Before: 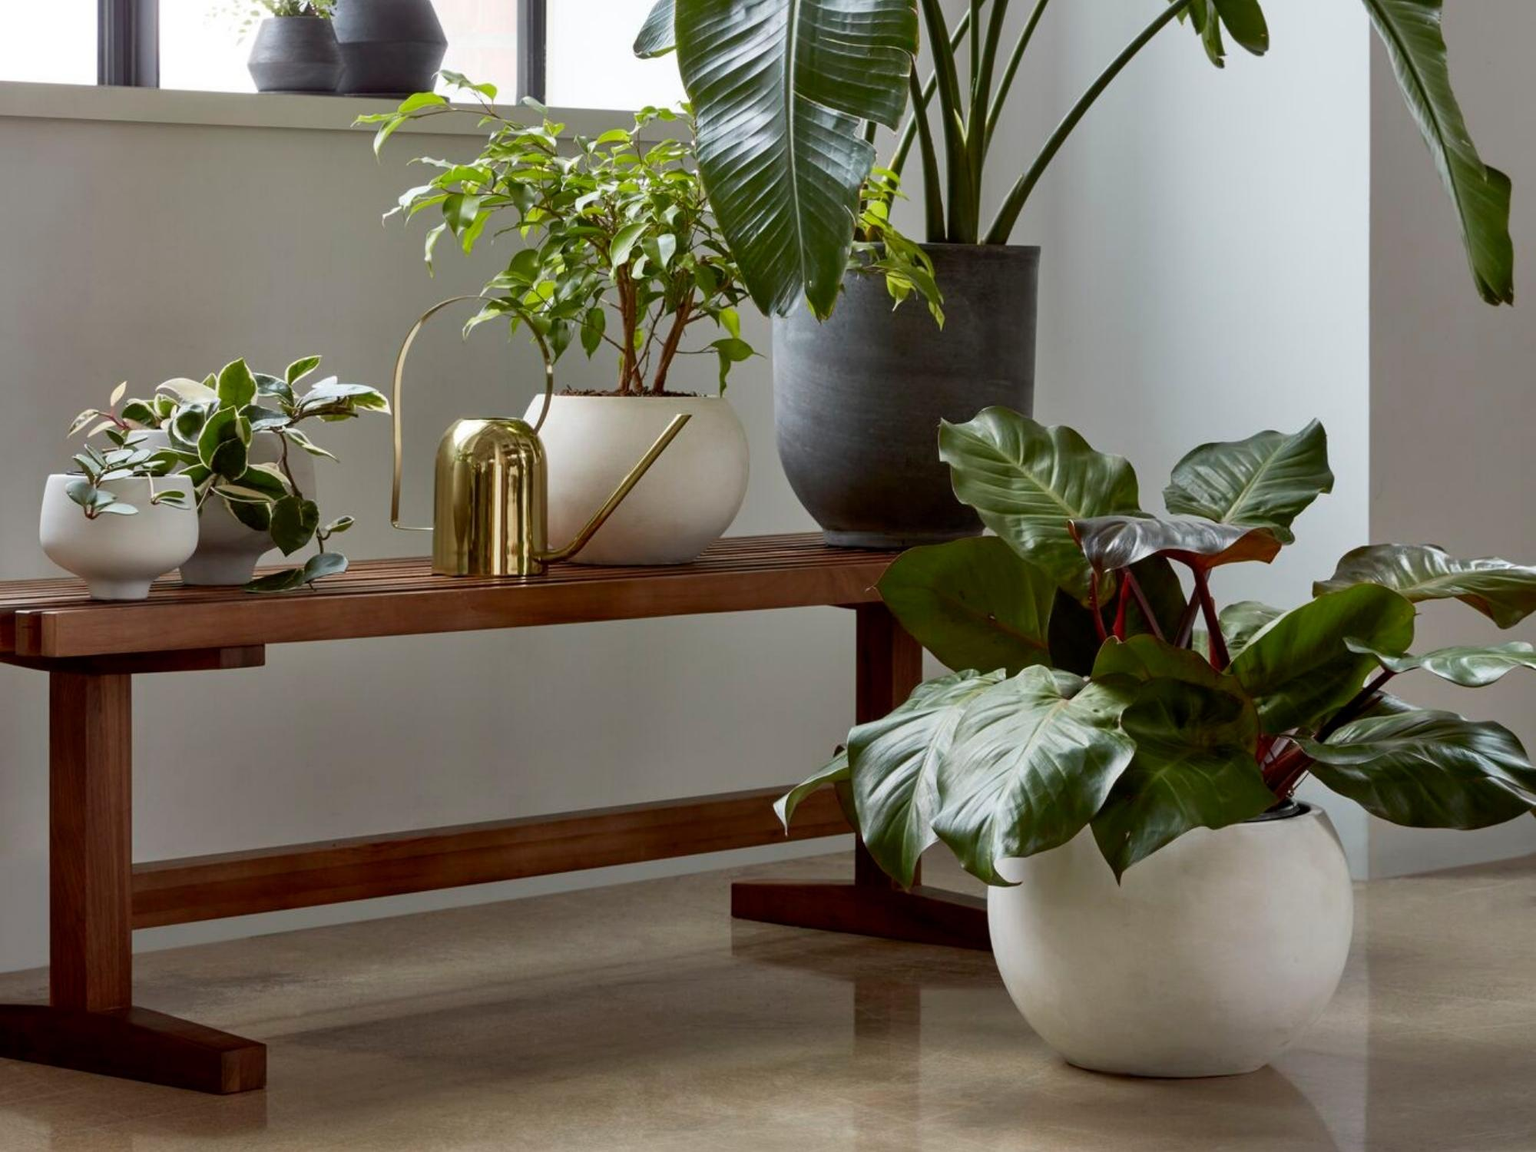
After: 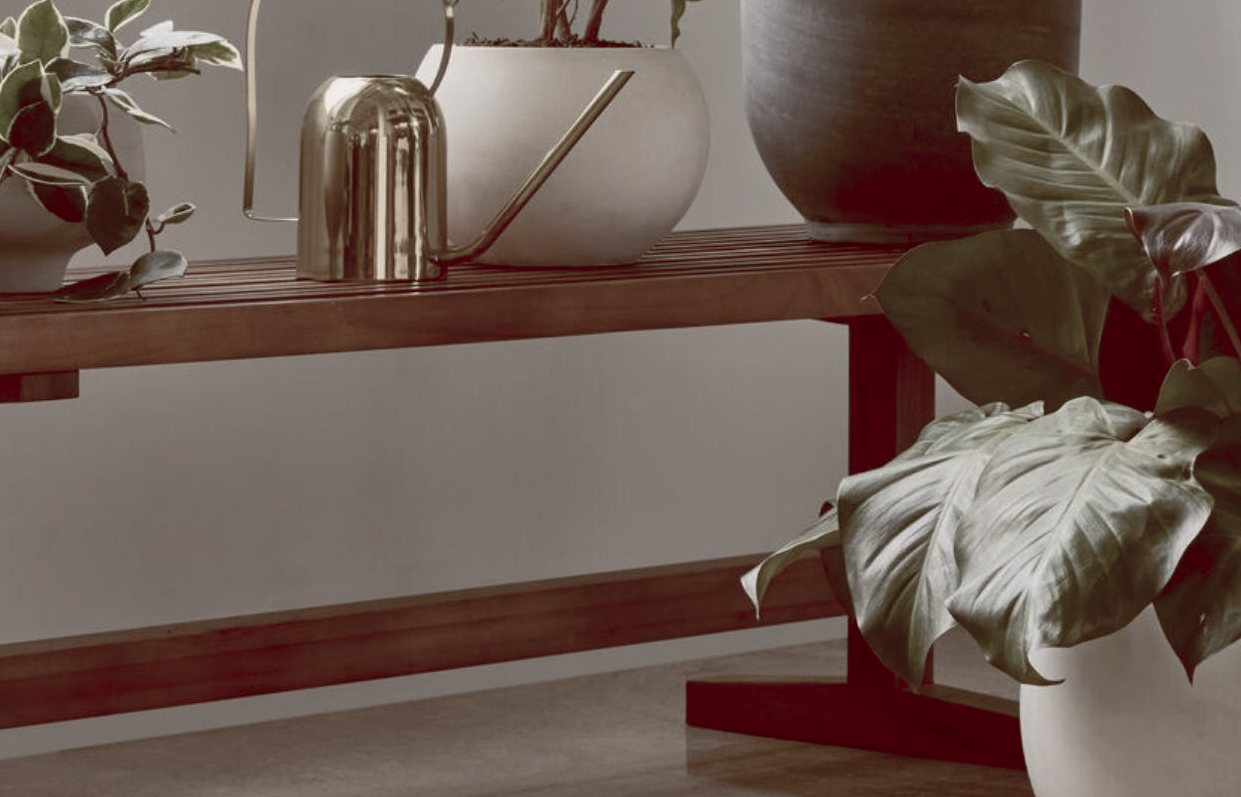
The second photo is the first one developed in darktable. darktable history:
crop: left 13.312%, top 31.28%, right 24.627%, bottom 15.582%
color balance rgb: shadows lift › luminance 1%, shadows lift › chroma 0.2%, shadows lift › hue 20°, power › luminance 1%, power › chroma 0.4%, power › hue 34°, highlights gain › luminance 0.8%, highlights gain › chroma 0.4%, highlights gain › hue 44°, global offset › chroma 0.4%, global offset › hue 34°, white fulcrum 0.08 EV, linear chroma grading › shadows -7%, linear chroma grading › highlights -7%, linear chroma grading › global chroma -10%, linear chroma grading › mid-tones -8%, perceptual saturation grading › global saturation -28%, perceptual saturation grading › highlights -20%, perceptual saturation grading › mid-tones -24%, perceptual saturation grading › shadows -24%, perceptual brilliance grading › global brilliance -1%, perceptual brilliance grading › highlights -1%, perceptual brilliance grading › mid-tones -1%, perceptual brilliance grading › shadows -1%, global vibrance -17%, contrast -6%
